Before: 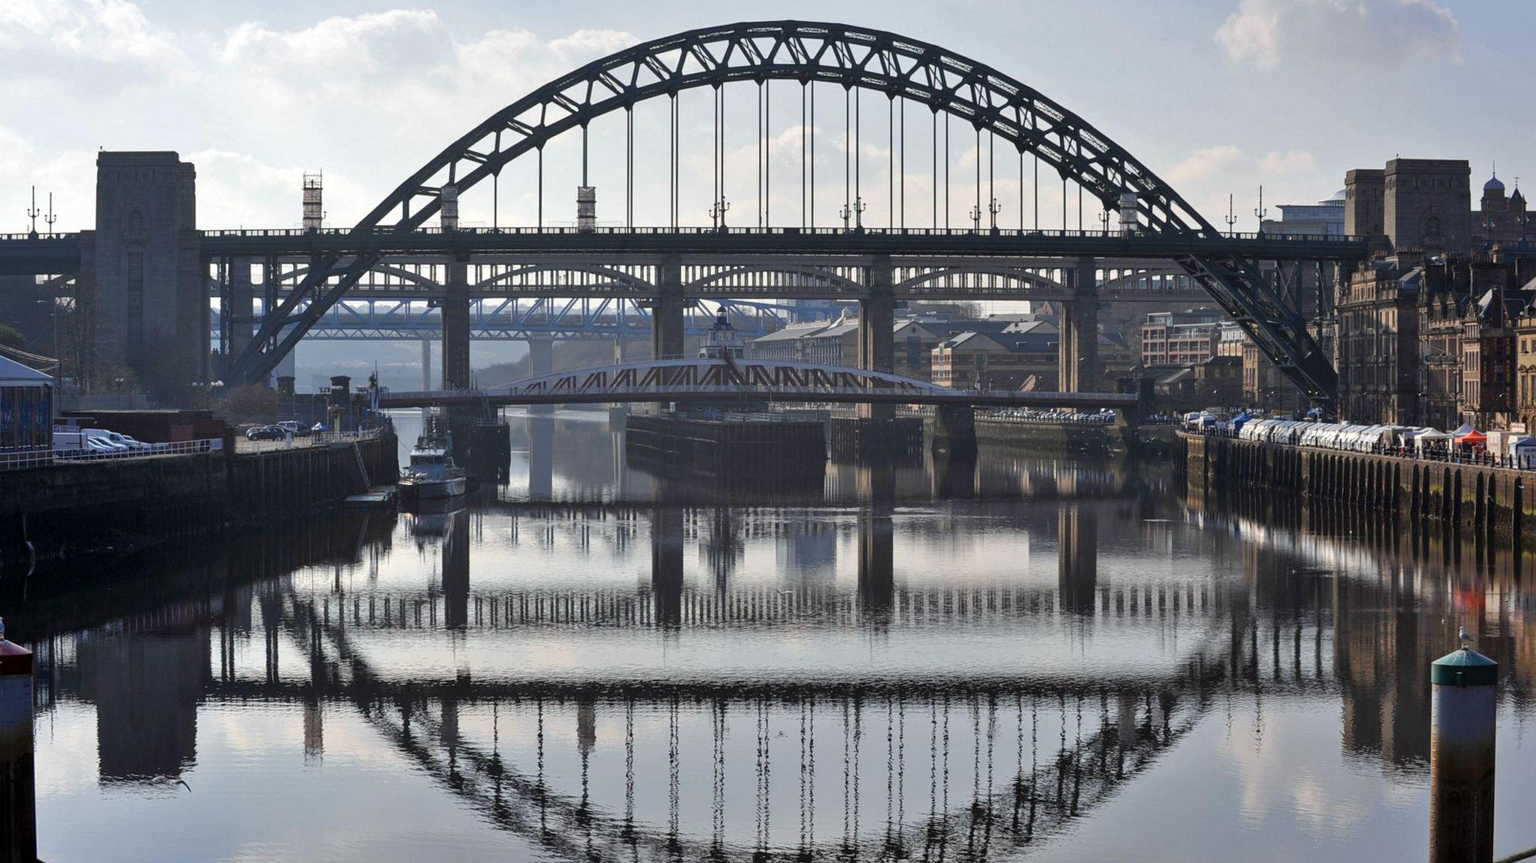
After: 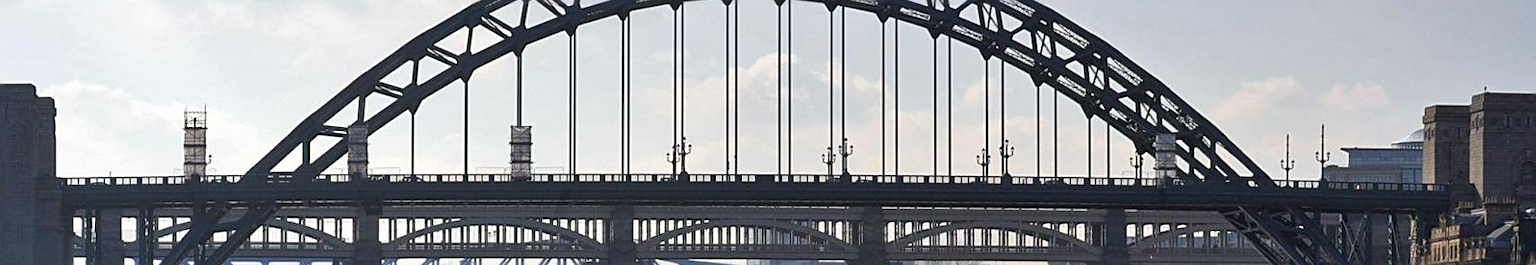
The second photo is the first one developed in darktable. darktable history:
sharpen: on, module defaults
crop and rotate: left 9.681%, top 9.388%, right 6.212%, bottom 64.708%
